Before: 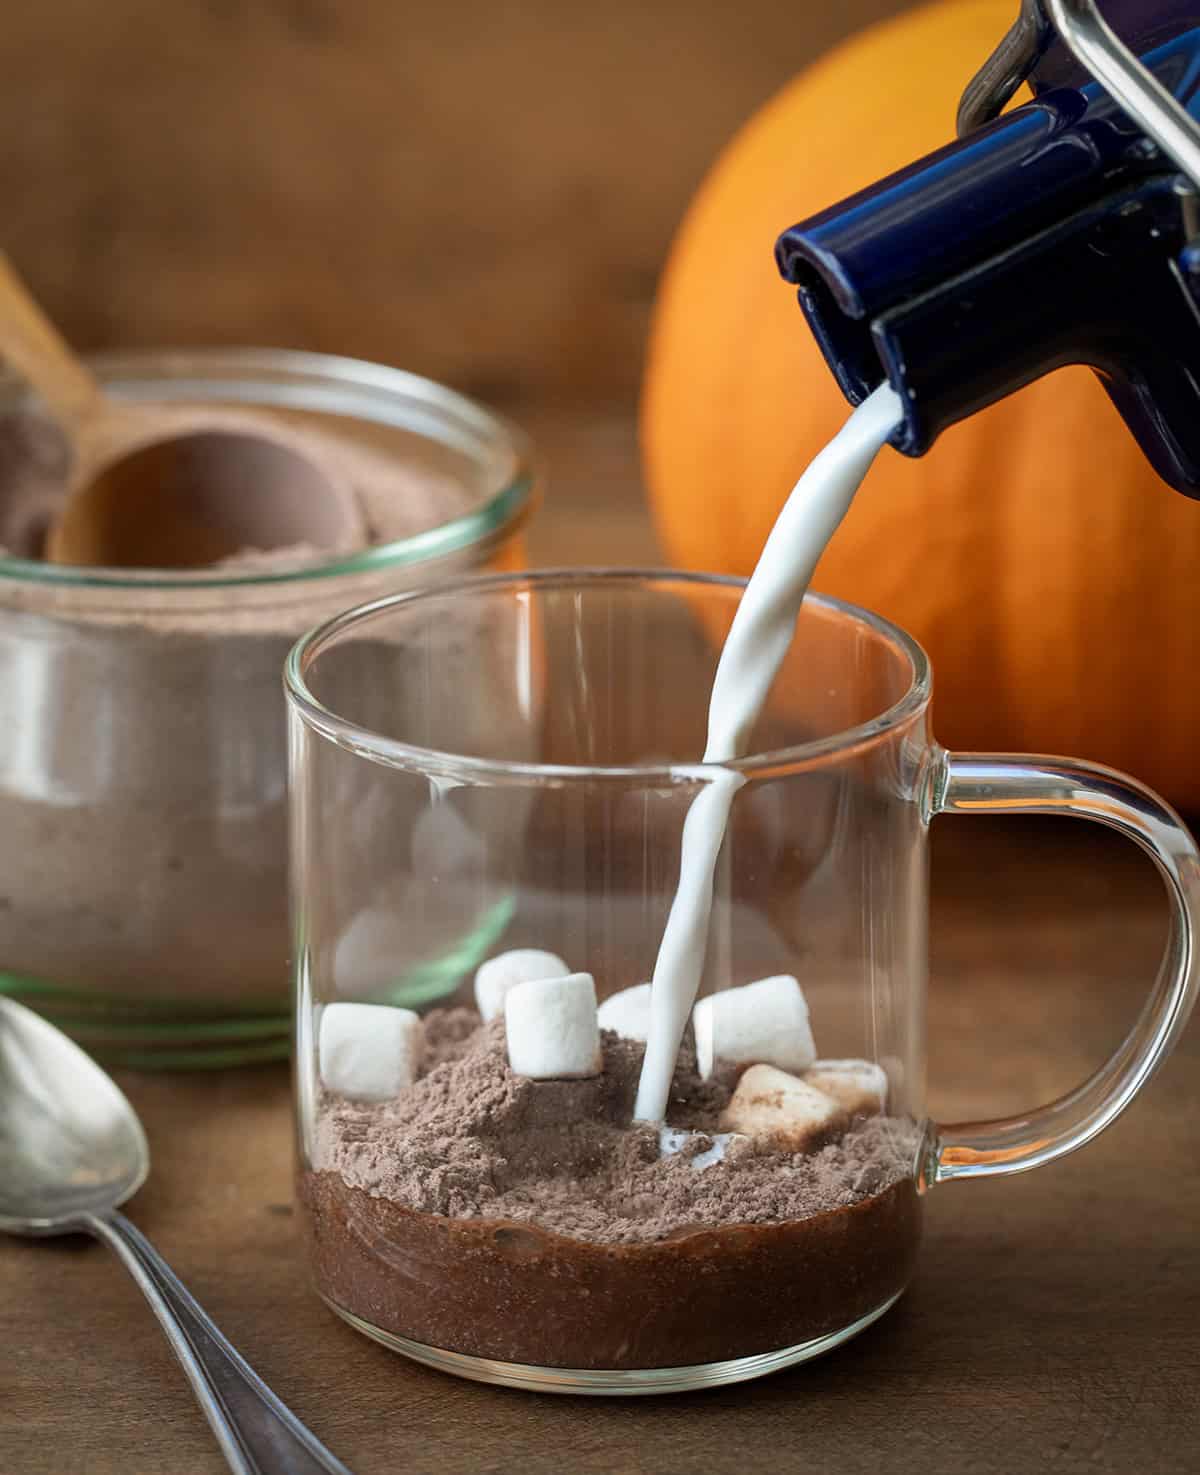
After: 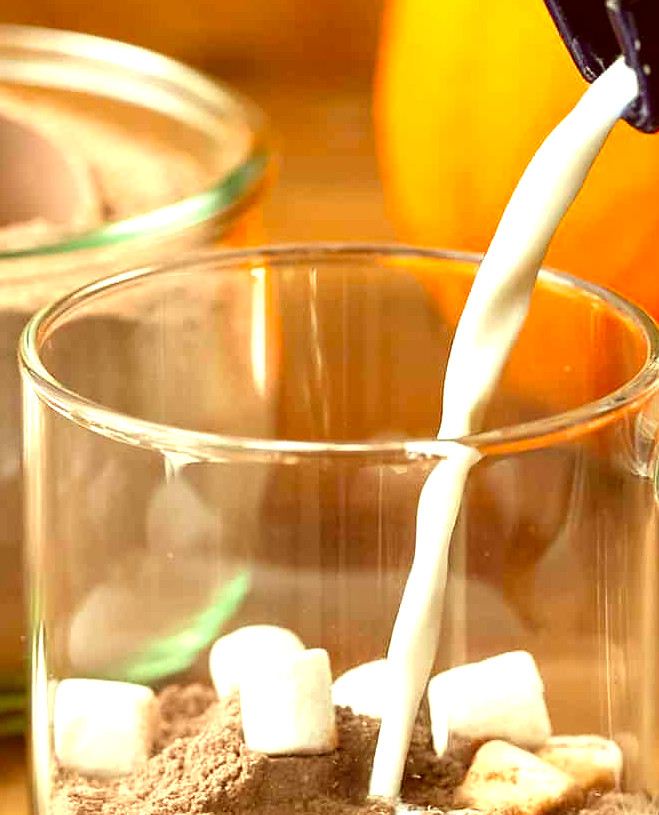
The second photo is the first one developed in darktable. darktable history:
sharpen: radius 1.032, threshold 0.86
color zones: curves: ch0 [(0, 0.5) (0.143, 0.5) (0.286, 0.5) (0.429, 0.5) (0.62, 0.489) (0.714, 0.445) (0.844, 0.496) (1, 0.5)]; ch1 [(0, 0.5) (0.143, 0.5) (0.286, 0.5) (0.429, 0.5) (0.571, 0.5) (0.714, 0.523) (0.857, 0.5) (1, 0.5)], mix 32.62%
exposure: black level correction 0, exposure 1.101 EV, compensate exposure bias true, compensate highlight preservation false
color correction: highlights a* 1.02, highlights b* 25.03, shadows a* 15.59, shadows b* 24.94
crop and rotate: left 22.135%, top 21.999%, right 22.948%, bottom 22.731%
